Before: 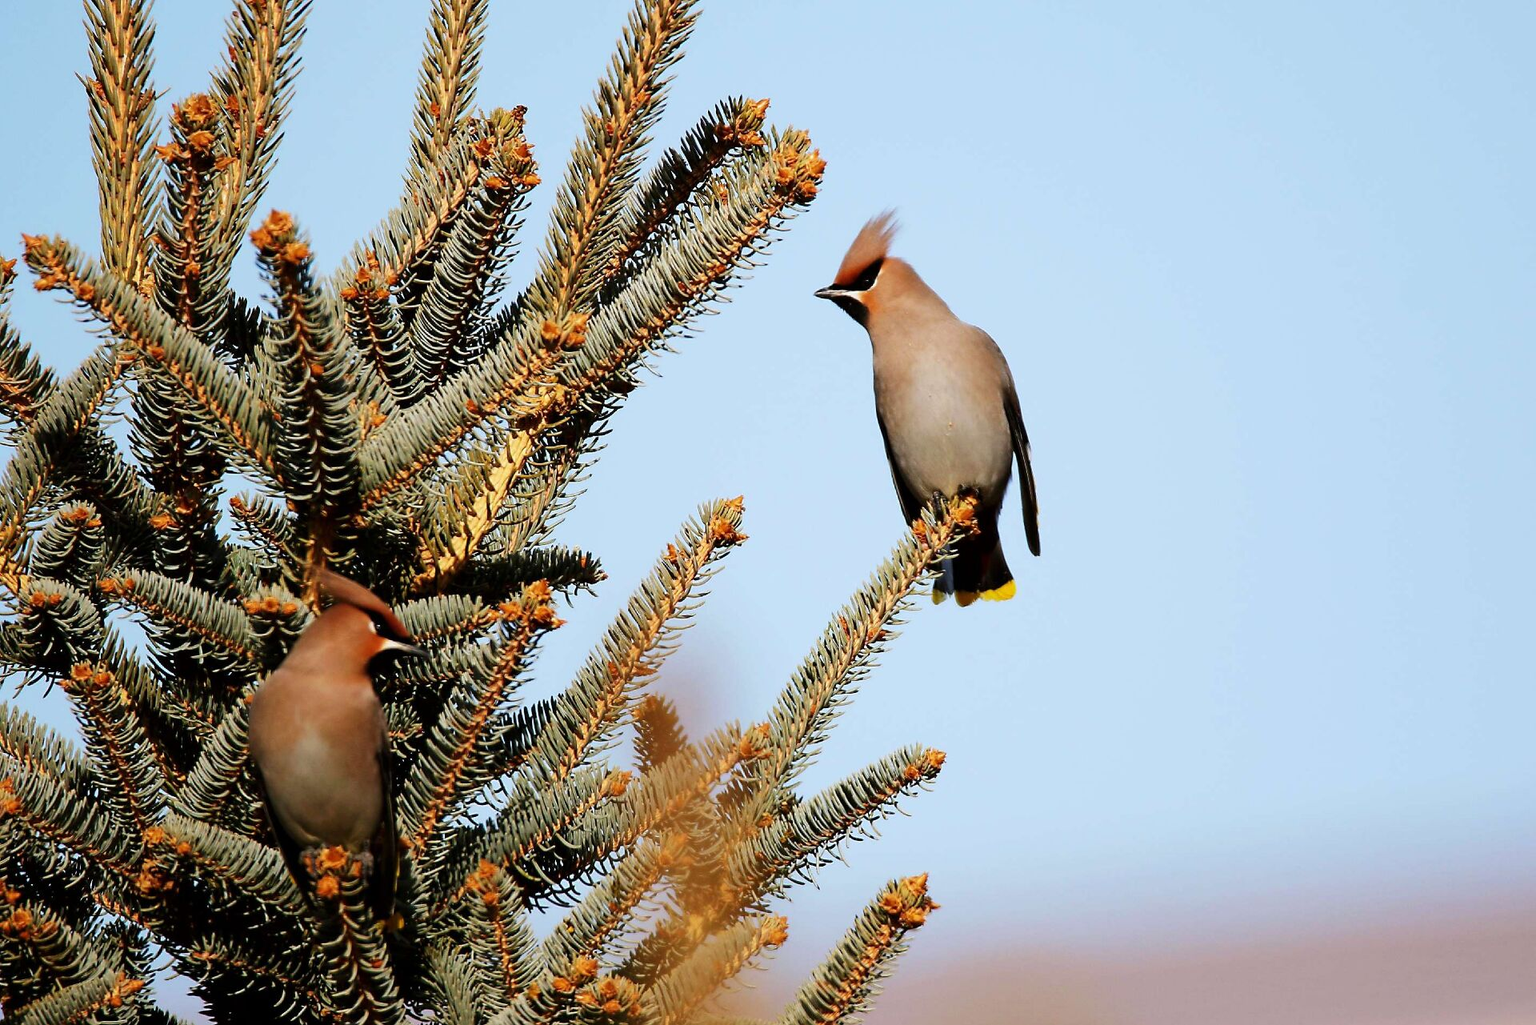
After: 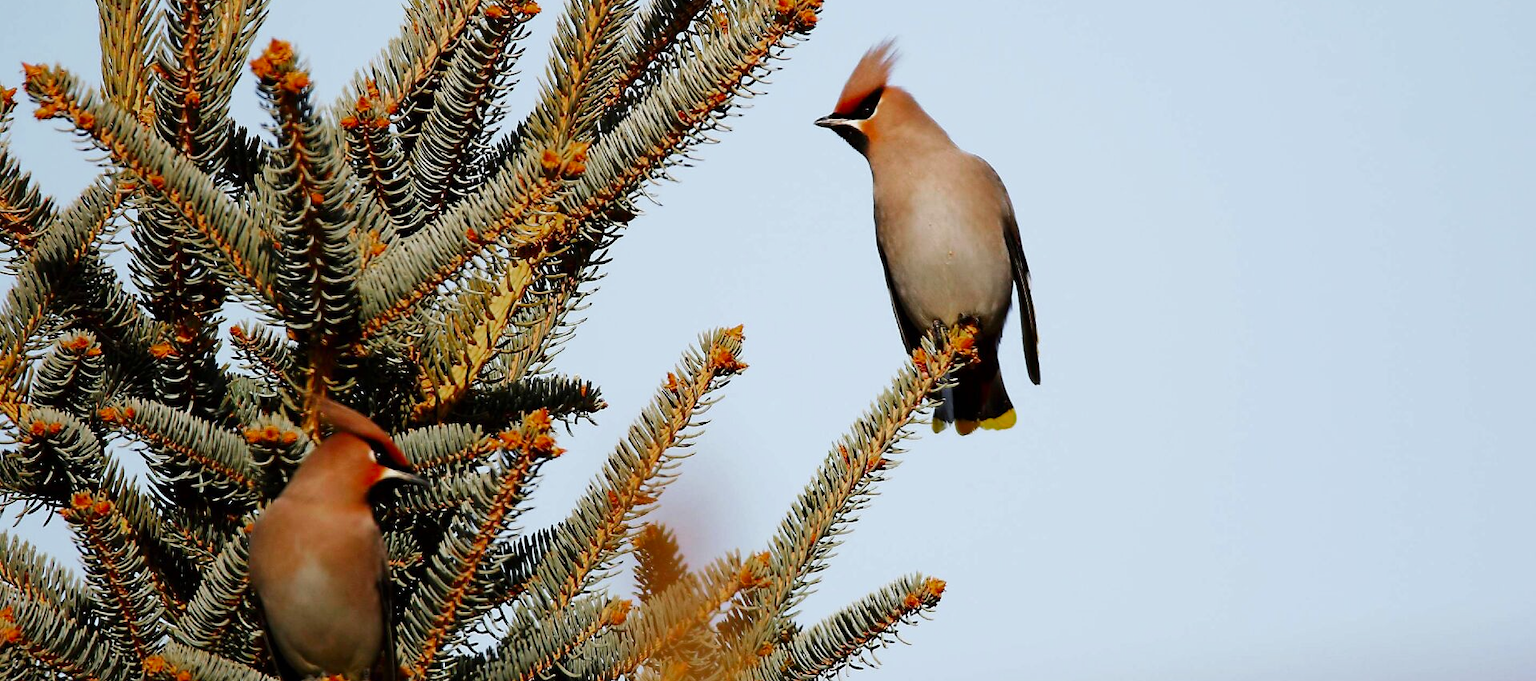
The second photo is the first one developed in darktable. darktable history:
color zones: curves: ch0 [(0, 0.48) (0.209, 0.398) (0.305, 0.332) (0.429, 0.493) (0.571, 0.5) (0.714, 0.5) (0.857, 0.5) (1, 0.48)]; ch1 [(0, 0.633) (0.143, 0.586) (0.286, 0.489) (0.429, 0.448) (0.571, 0.31) (0.714, 0.335) (0.857, 0.492) (1, 0.633)]; ch2 [(0, 0.448) (0.143, 0.498) (0.286, 0.5) (0.429, 0.5) (0.571, 0.5) (0.714, 0.5) (0.857, 0.5) (1, 0.448)]
crop: top 16.727%, bottom 16.727%
